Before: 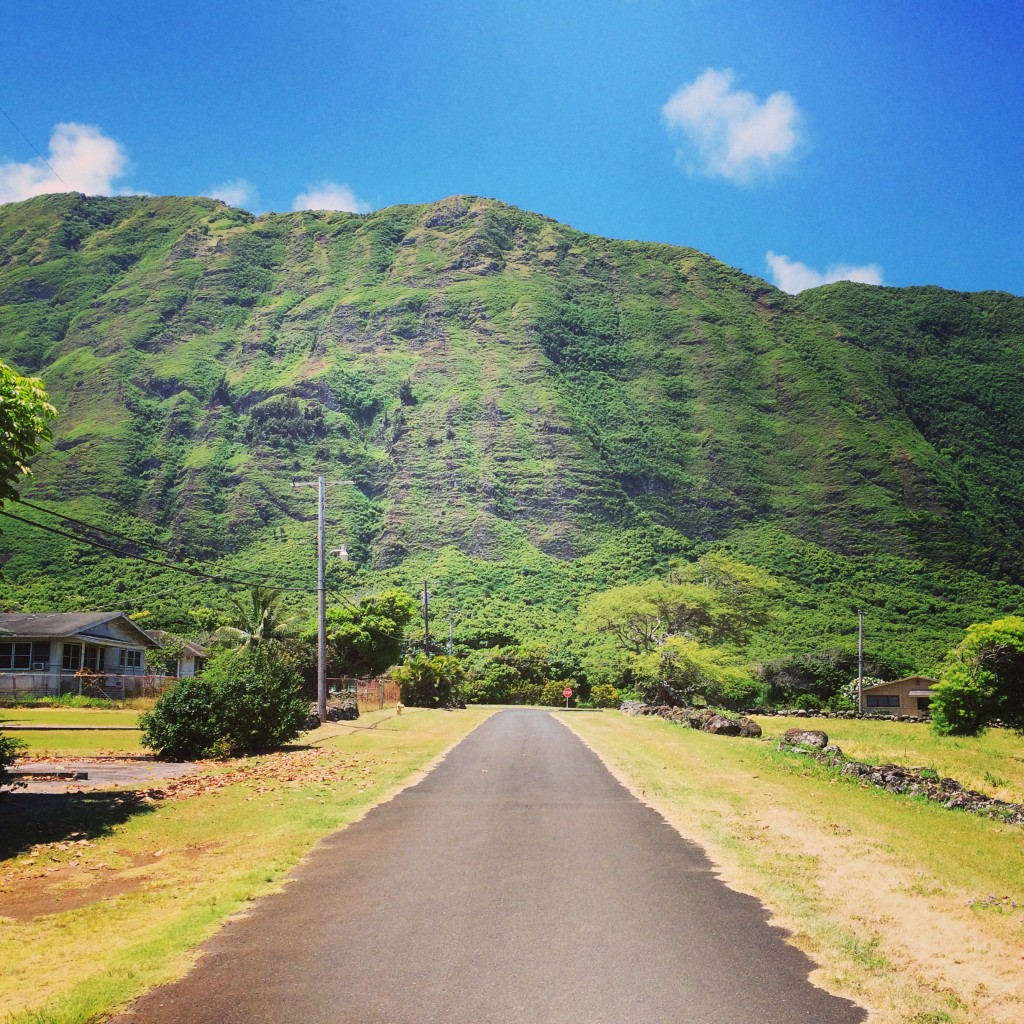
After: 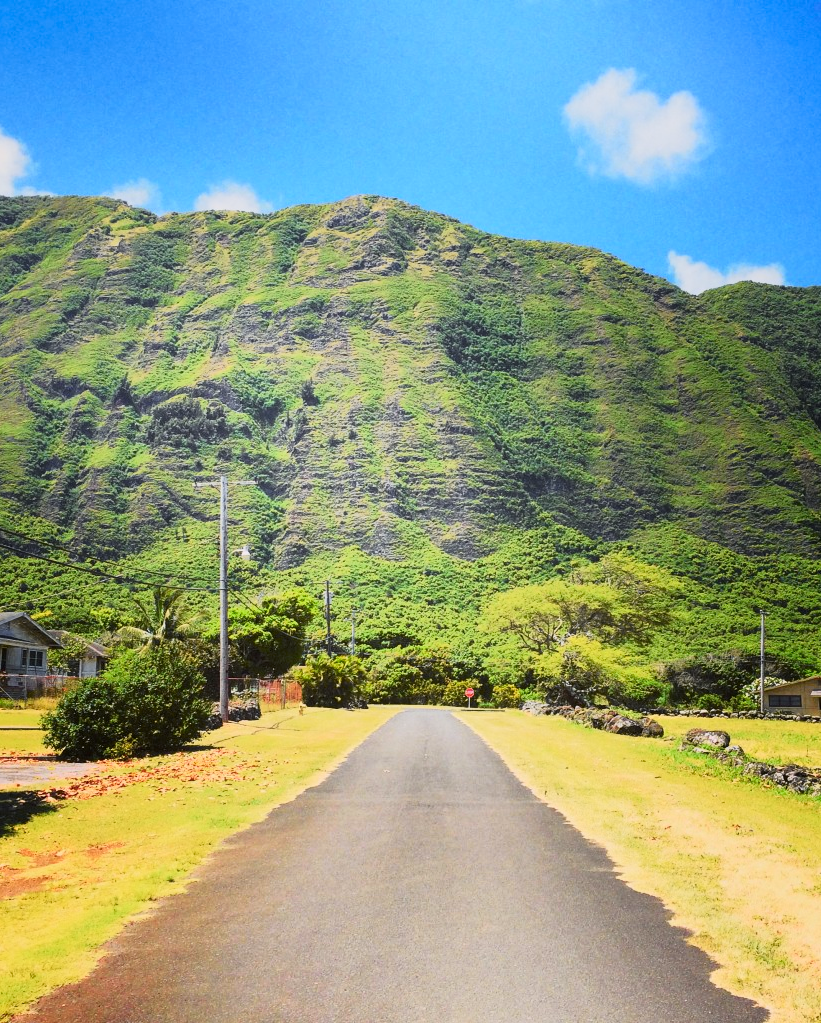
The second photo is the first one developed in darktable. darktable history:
tone curve: curves: ch0 [(0, 0.006) (0.037, 0.022) (0.123, 0.105) (0.19, 0.173) (0.277, 0.279) (0.474, 0.517) (0.597, 0.662) (0.687, 0.774) (0.855, 0.891) (1, 0.982)]; ch1 [(0, 0) (0.243, 0.245) (0.422, 0.415) (0.493, 0.495) (0.508, 0.503) (0.544, 0.552) (0.557, 0.582) (0.626, 0.672) (0.694, 0.732) (1, 1)]; ch2 [(0, 0) (0.249, 0.216) (0.356, 0.329) (0.424, 0.442) (0.476, 0.483) (0.498, 0.5) (0.517, 0.519) (0.532, 0.539) (0.562, 0.596) (0.614, 0.662) (0.706, 0.757) (0.808, 0.809) (0.991, 0.968)], color space Lab, independent channels, preserve colors none
crop and rotate: left 9.597%, right 10.195%
